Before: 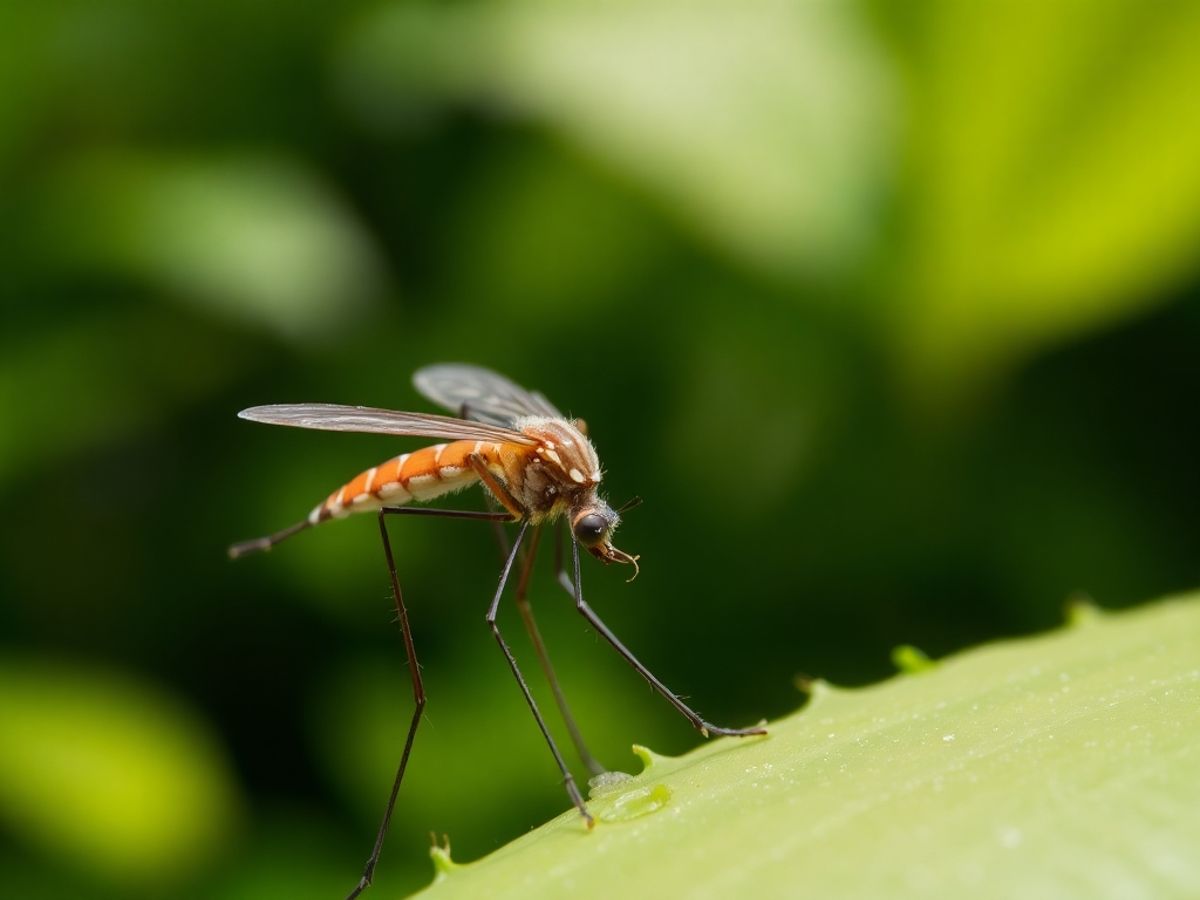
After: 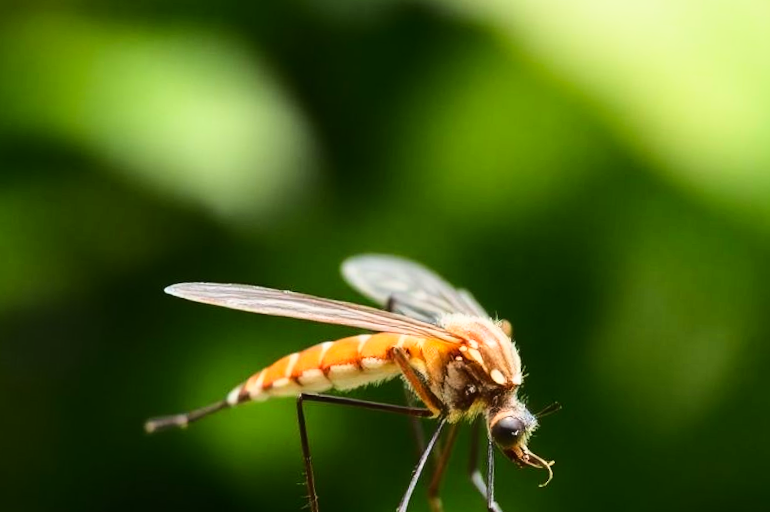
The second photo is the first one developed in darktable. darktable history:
contrast brightness saturation: contrast 0.101, brightness 0.03, saturation 0.088
crop and rotate: angle -4.43°, left 2.088%, top 6.953%, right 27.246%, bottom 30.42%
base curve: curves: ch0 [(0, 0) (0.028, 0.03) (0.121, 0.232) (0.46, 0.748) (0.859, 0.968) (1, 1)]
levels: levels [0, 0.498, 0.996]
